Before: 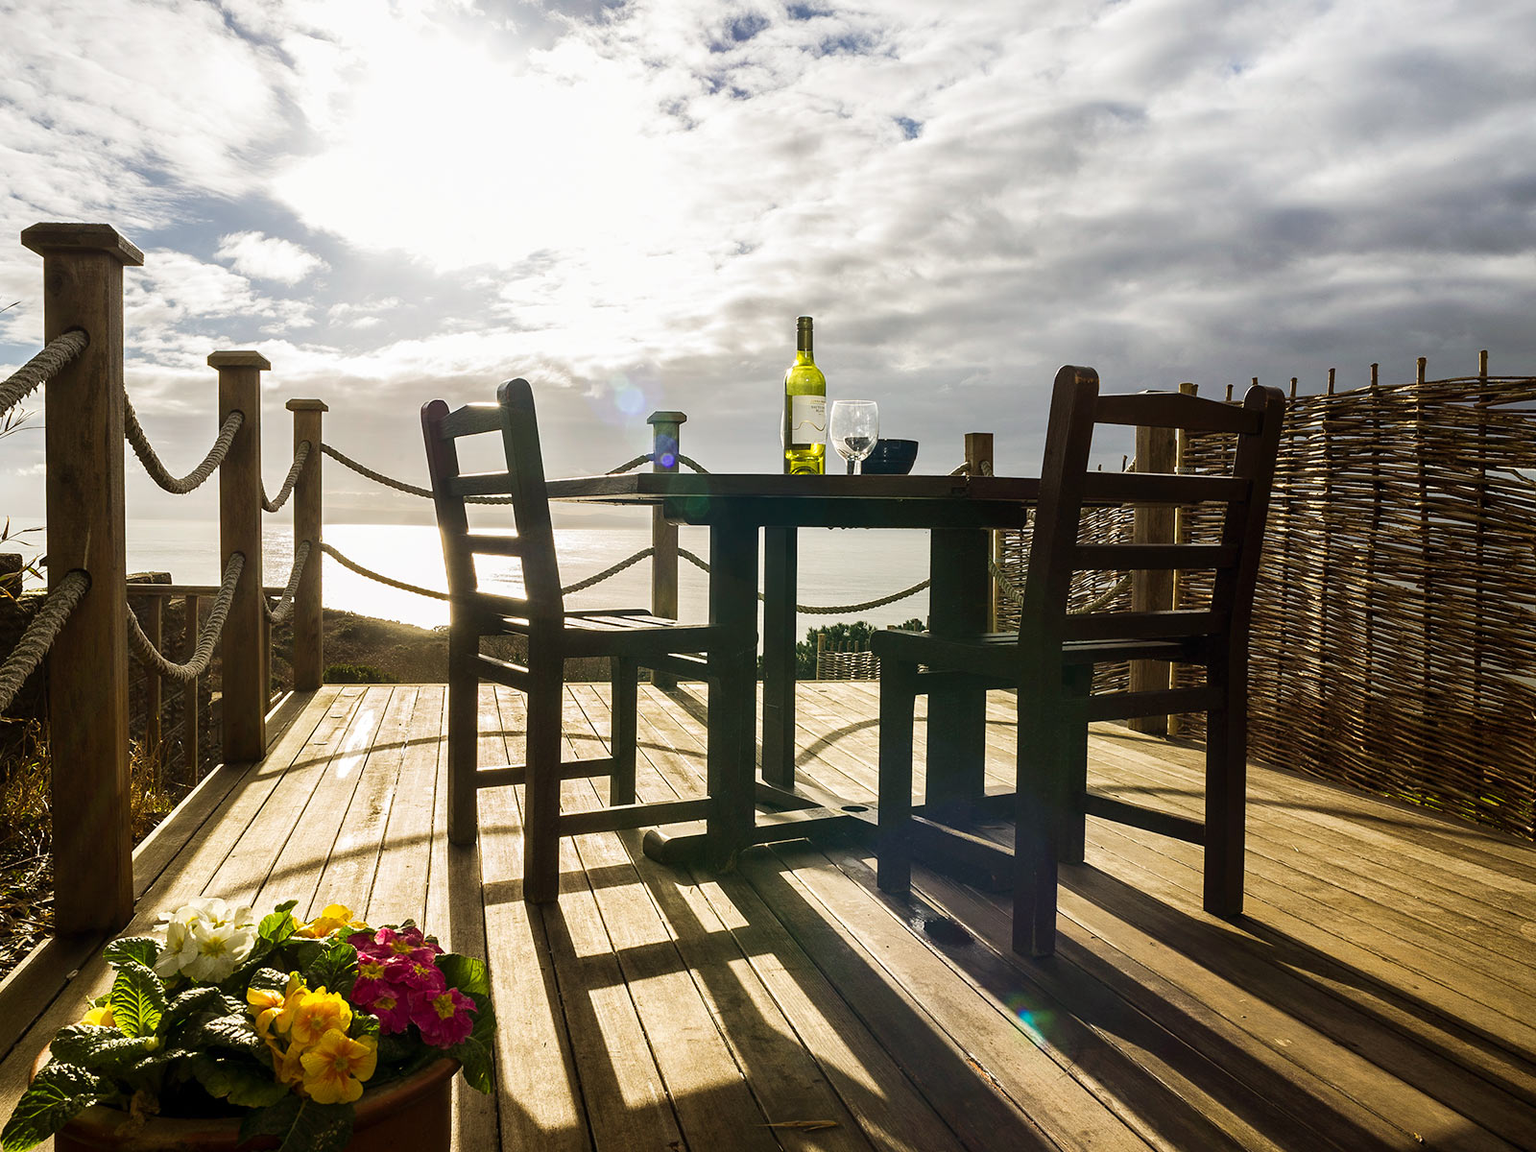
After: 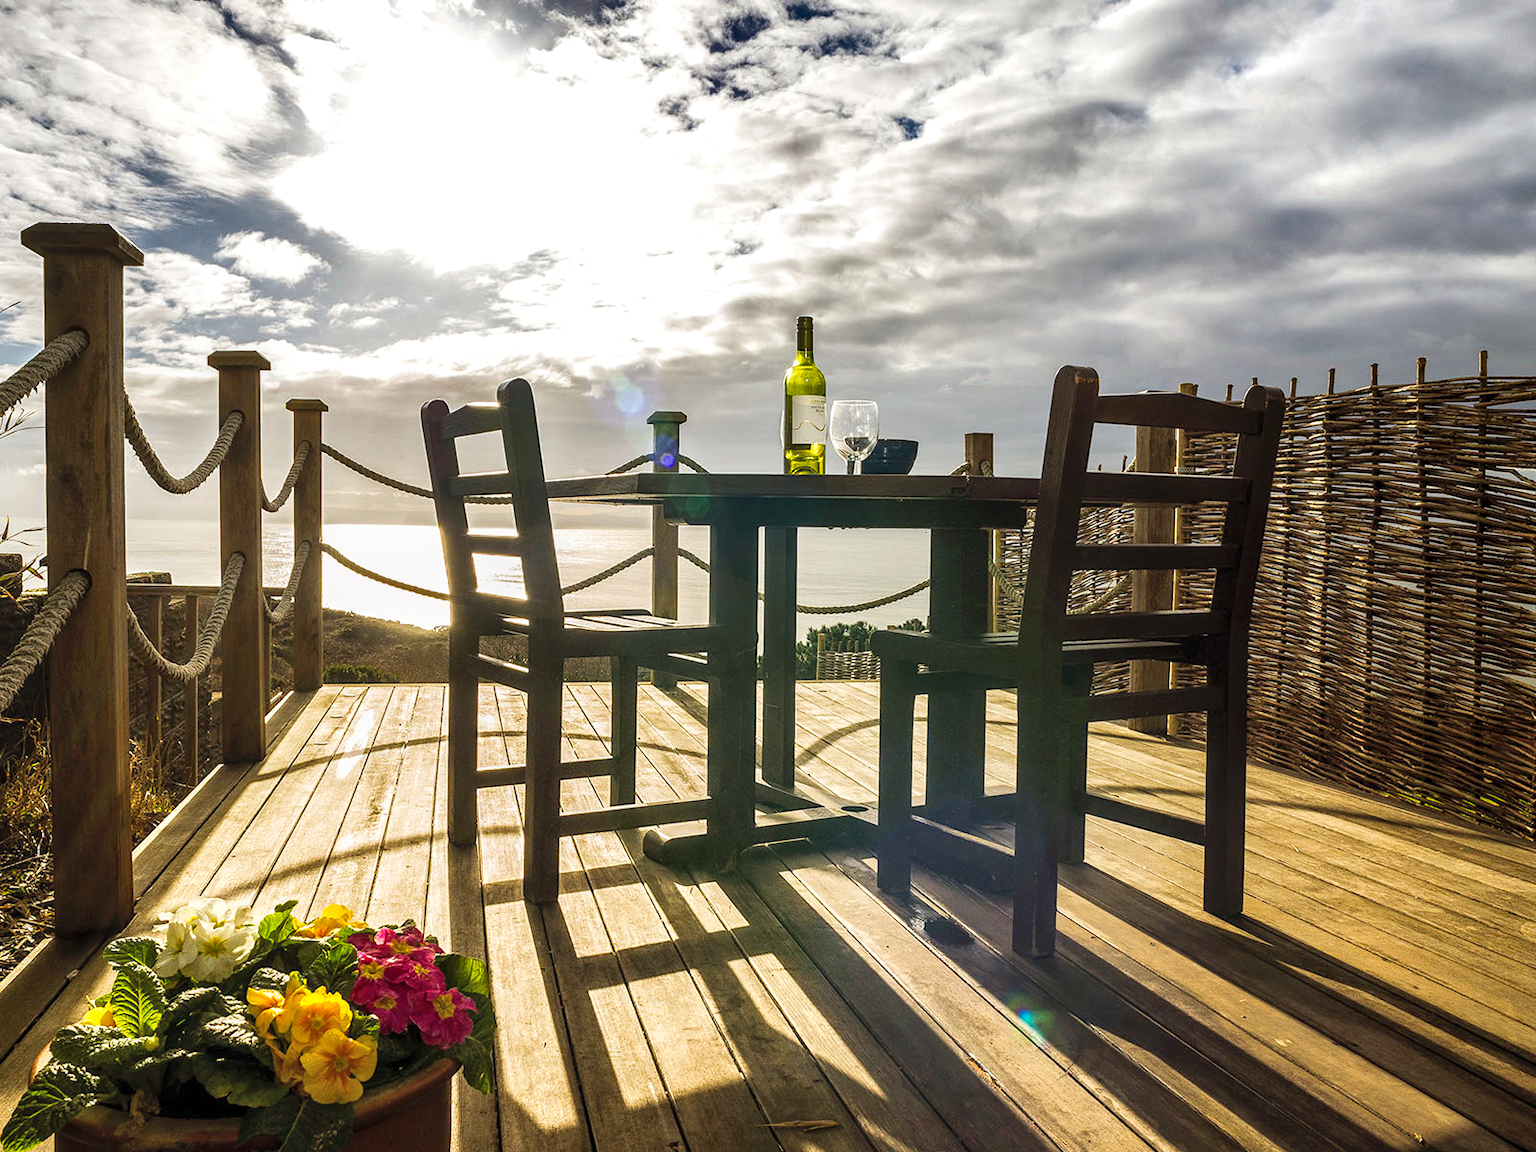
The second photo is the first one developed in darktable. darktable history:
shadows and highlights: radius 169.65, shadows 27.15, white point adjustment 2.99, highlights -67.88, soften with gaussian
local contrast: on, module defaults
contrast brightness saturation: brightness 0.092, saturation 0.191
